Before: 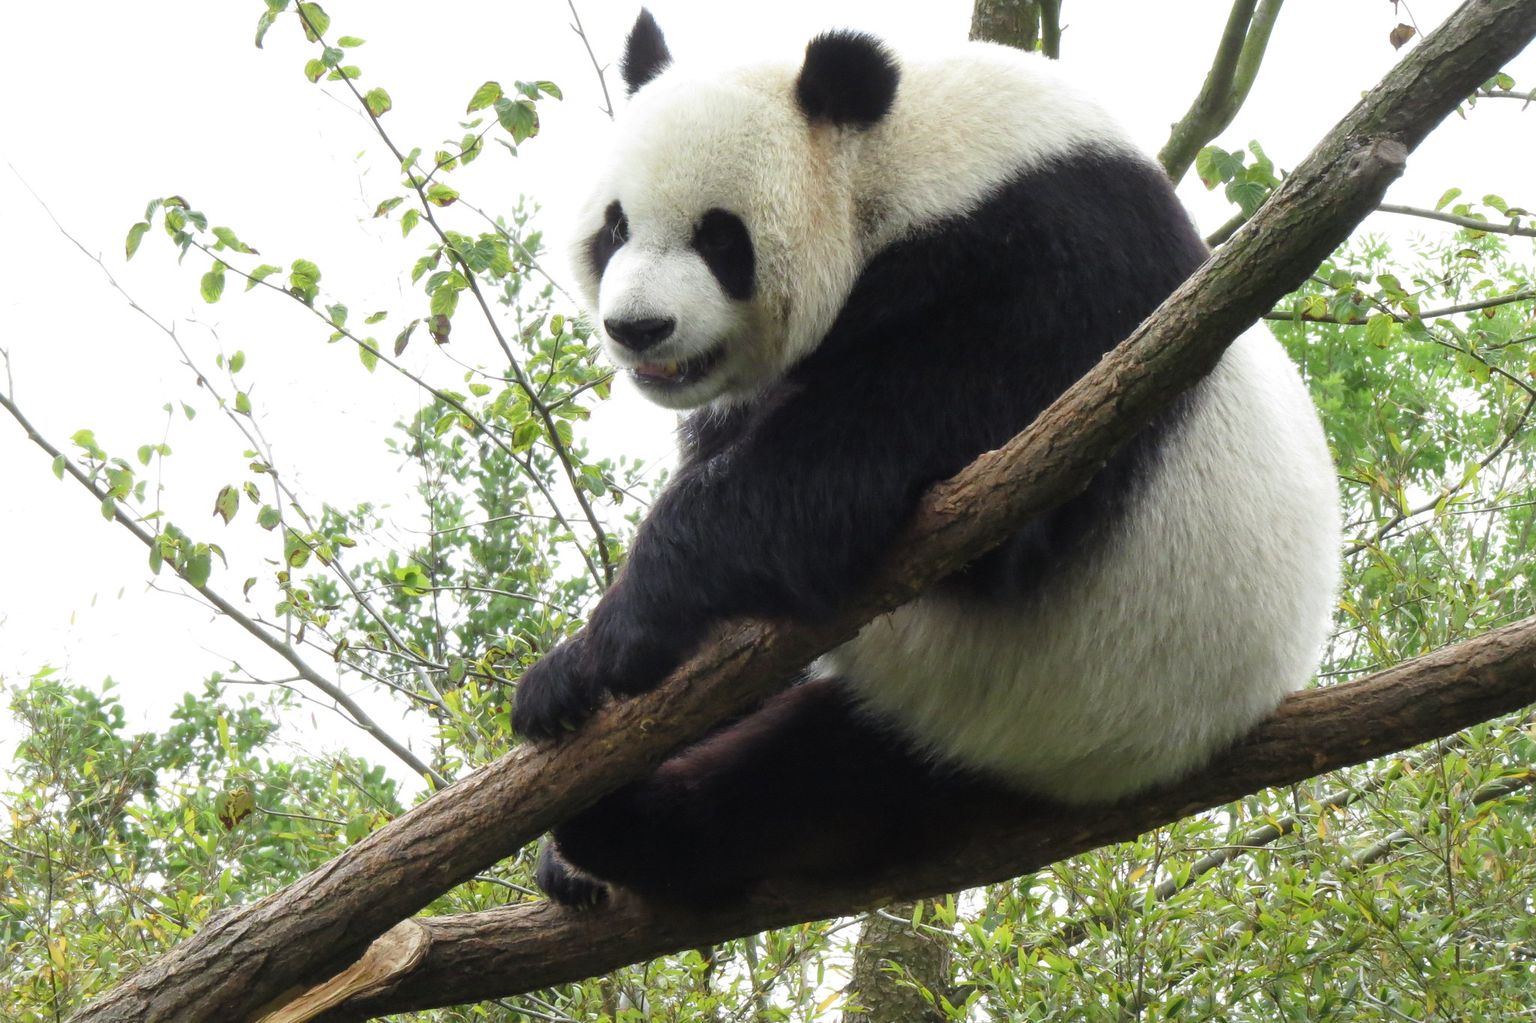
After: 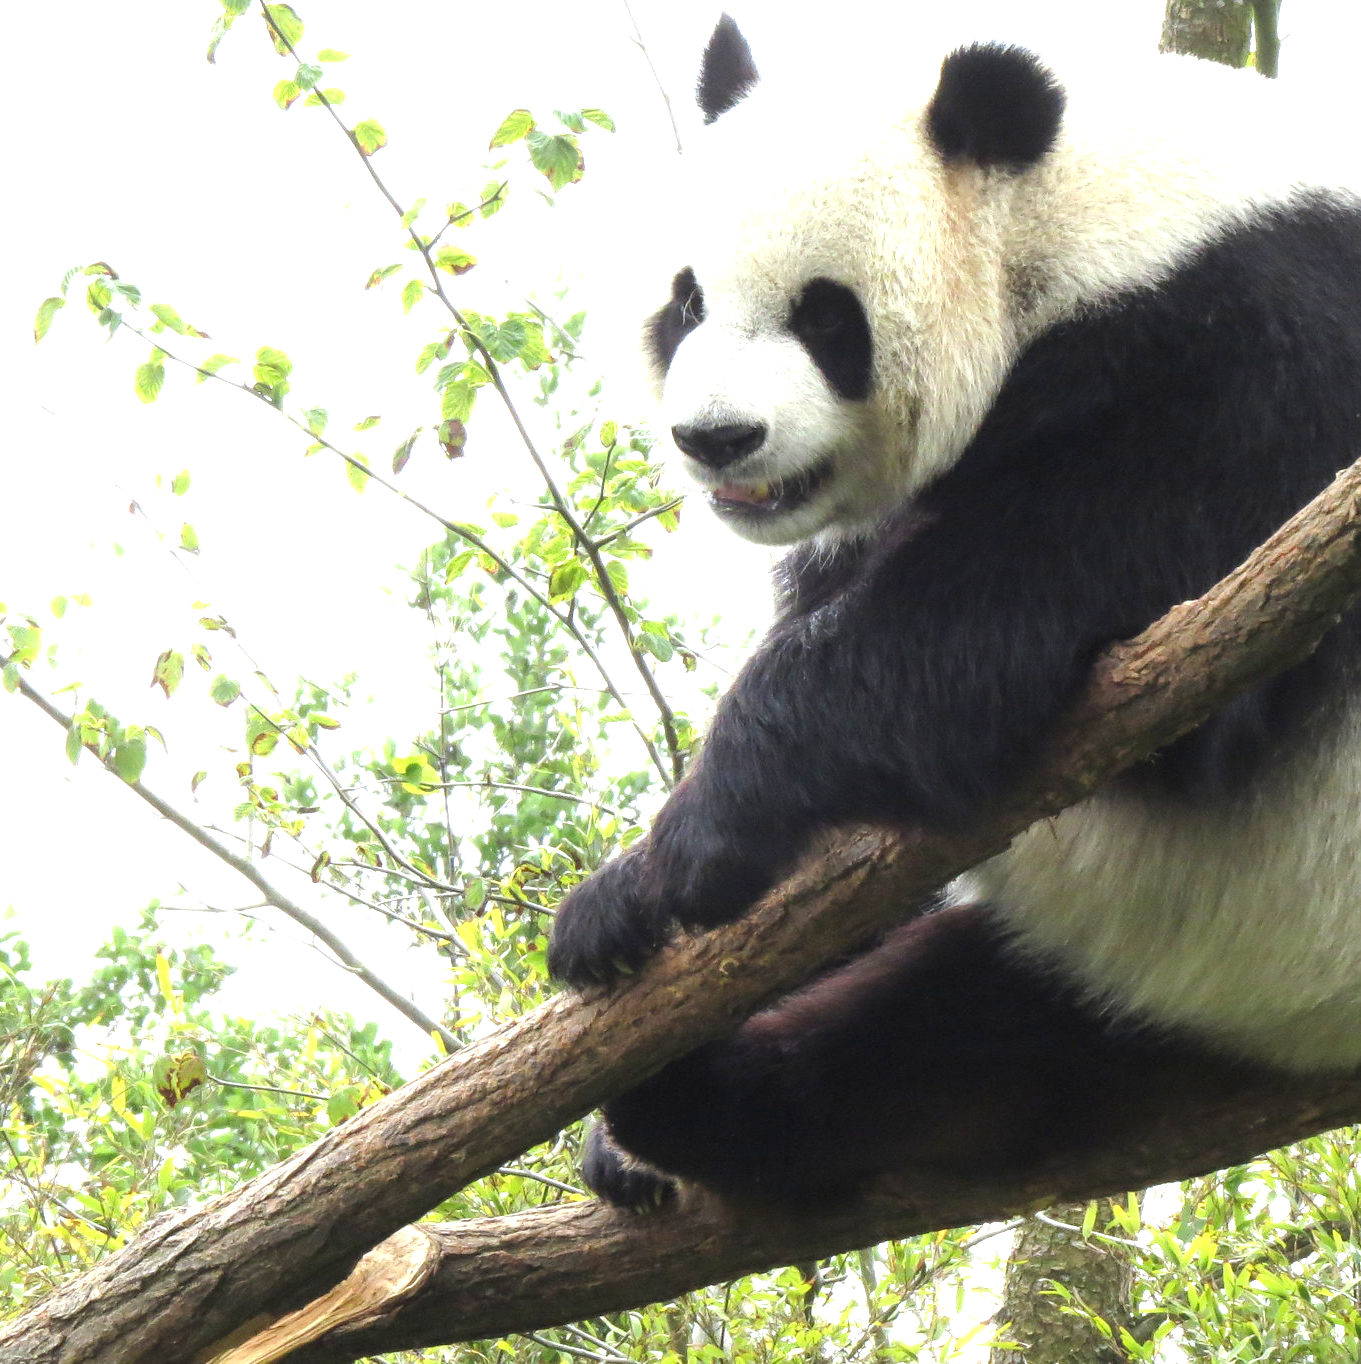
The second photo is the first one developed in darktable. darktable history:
tone equalizer: -7 EV 0.093 EV, edges refinement/feathering 500, mask exposure compensation -1.57 EV, preserve details no
exposure: exposure 1 EV, compensate highlight preservation false
crop and rotate: left 6.564%, right 26.95%
